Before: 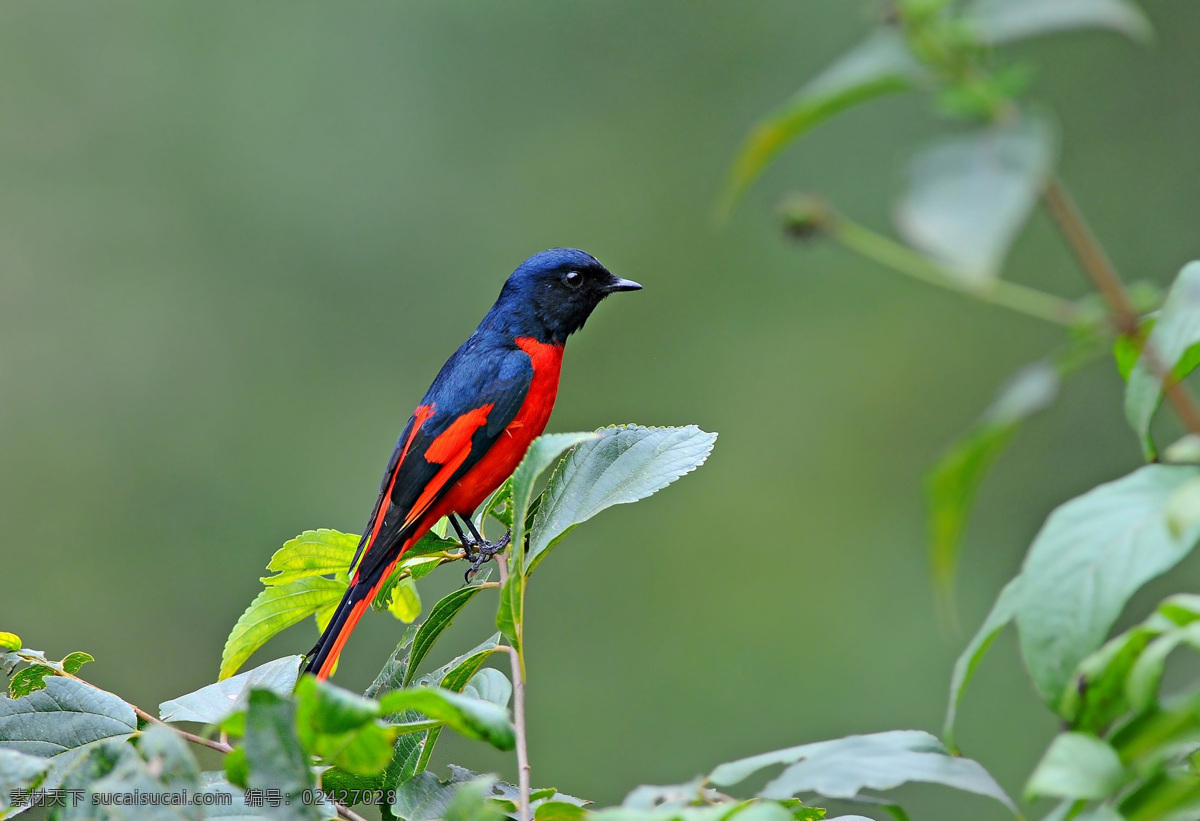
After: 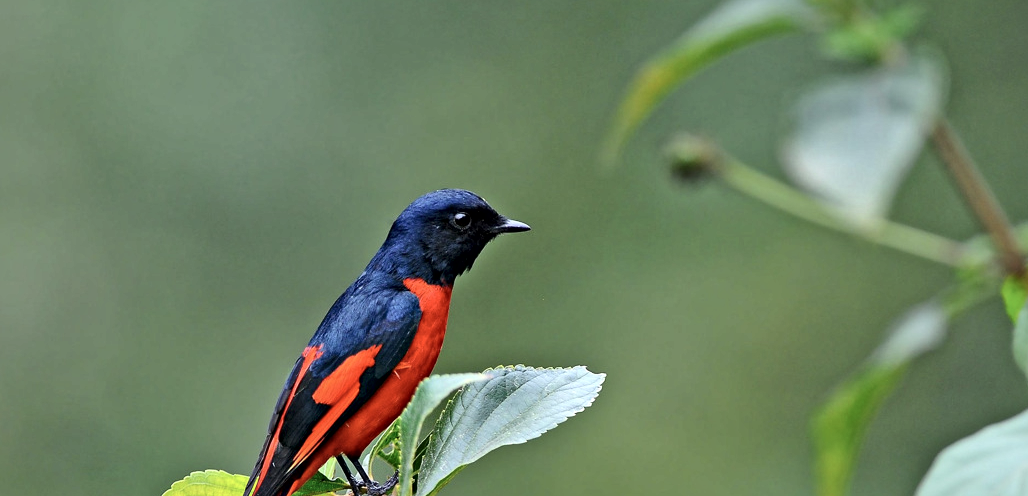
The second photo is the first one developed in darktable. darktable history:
crop and rotate: left 9.345%, top 7.22%, right 4.982%, bottom 32.331%
local contrast: mode bilateral grid, contrast 20, coarseness 19, detail 163%, midtone range 0.2
contrast brightness saturation: contrast 0.11, saturation -0.17
